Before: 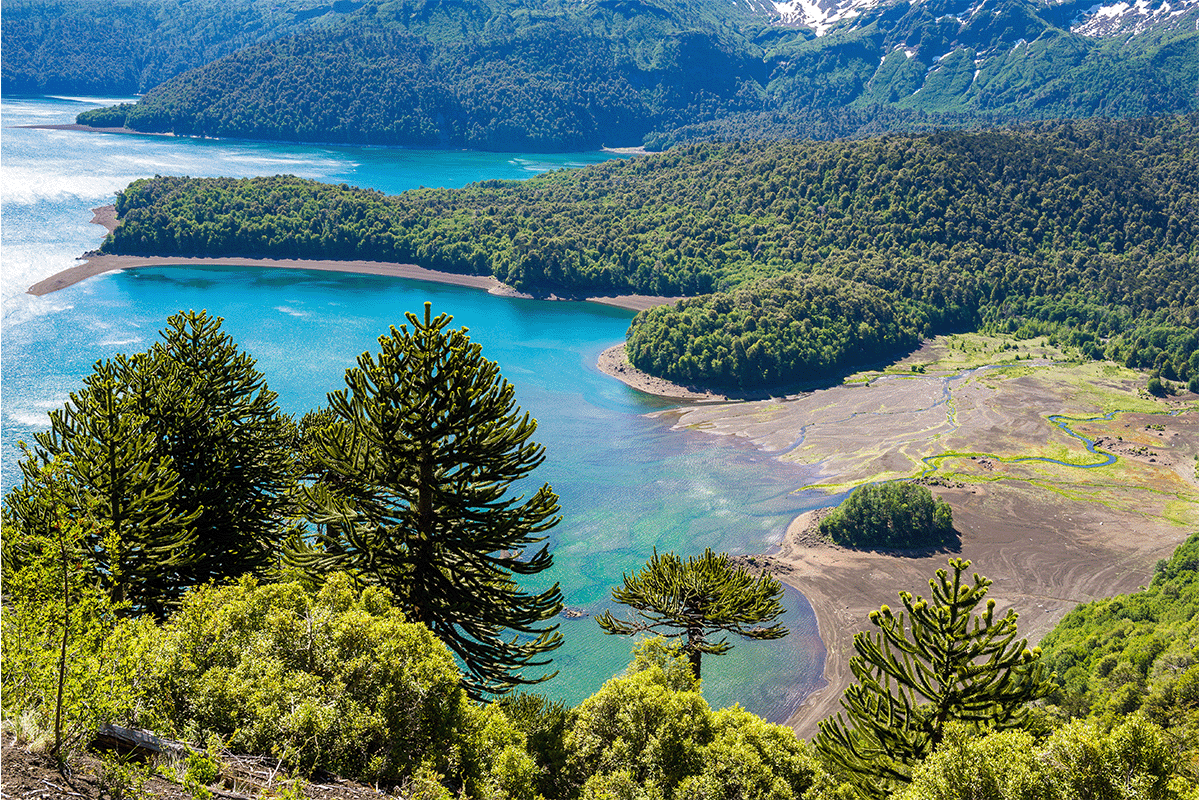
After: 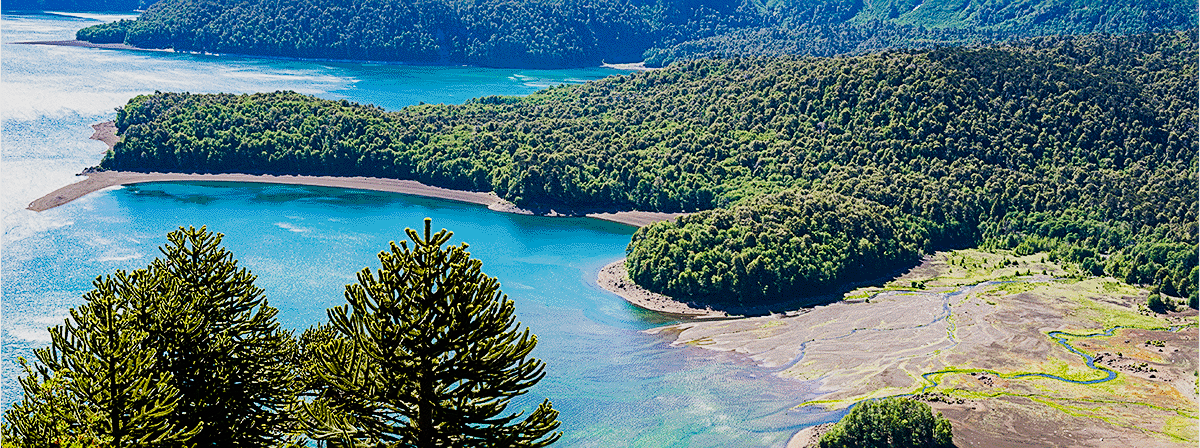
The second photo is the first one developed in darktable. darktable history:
crop and rotate: top 10.605%, bottom 33.274%
sigmoid: contrast 1.7
tone equalizer: on, module defaults
sharpen: on, module defaults
